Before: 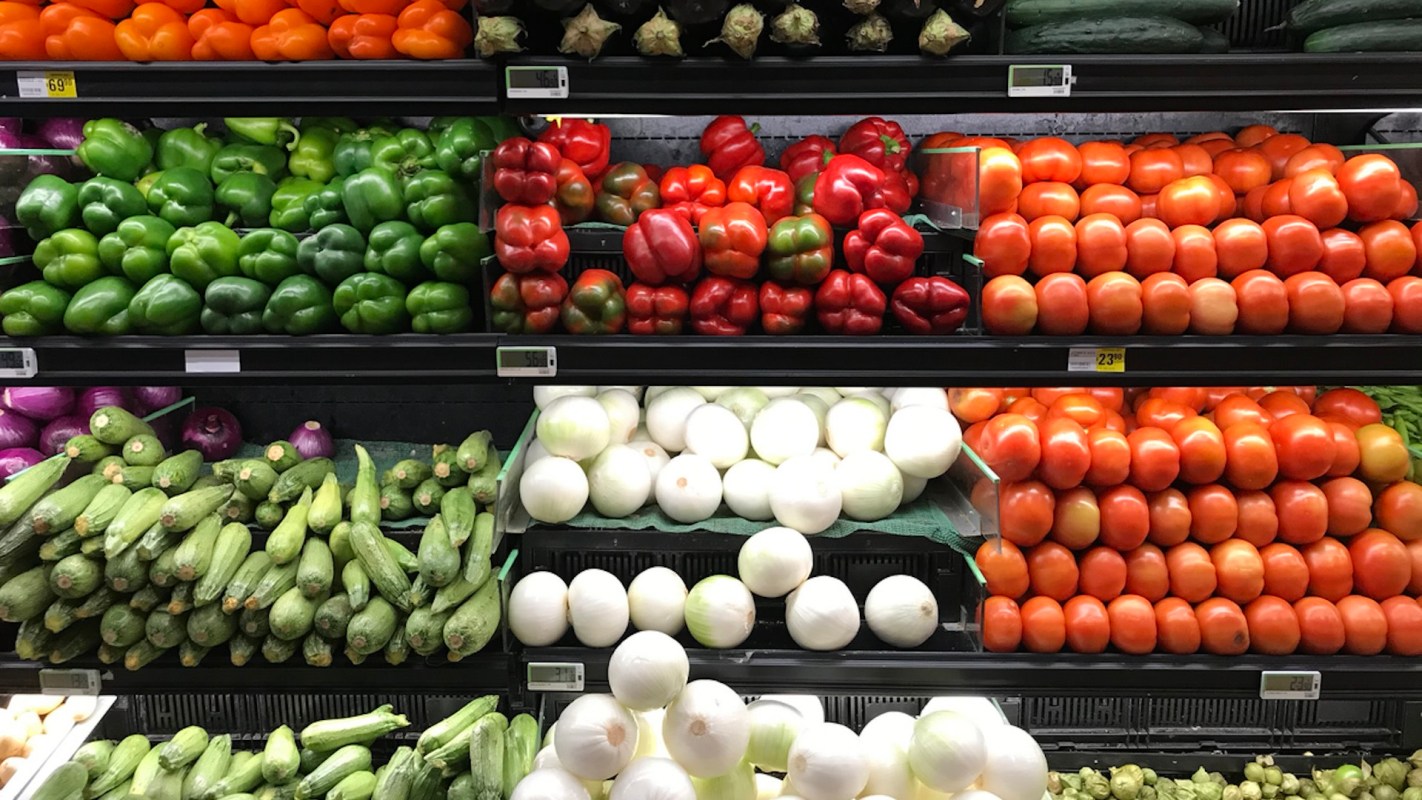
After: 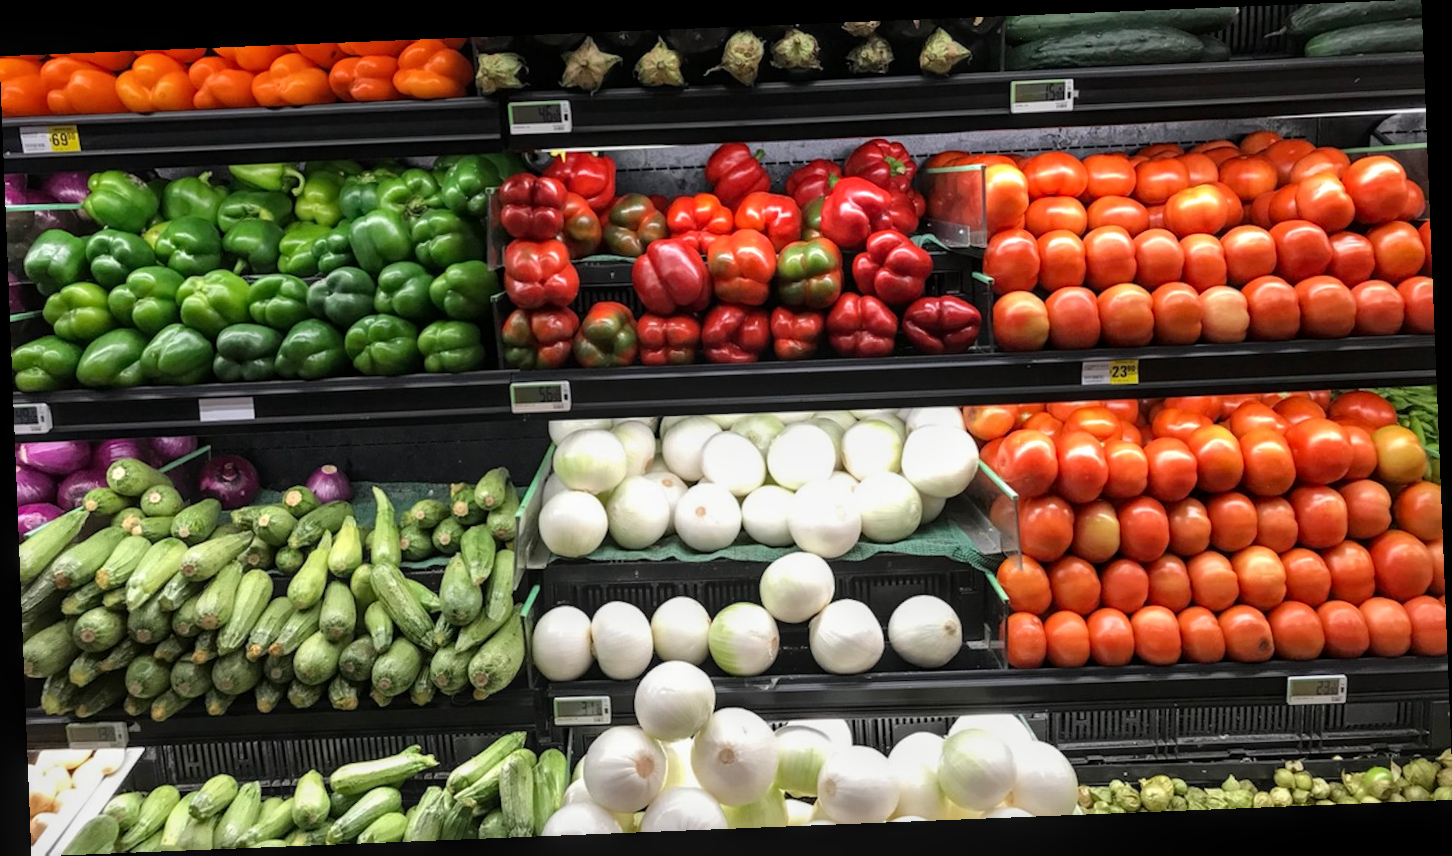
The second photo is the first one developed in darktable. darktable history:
local contrast: on, module defaults
rotate and perspective: rotation -2.29°, automatic cropping off
